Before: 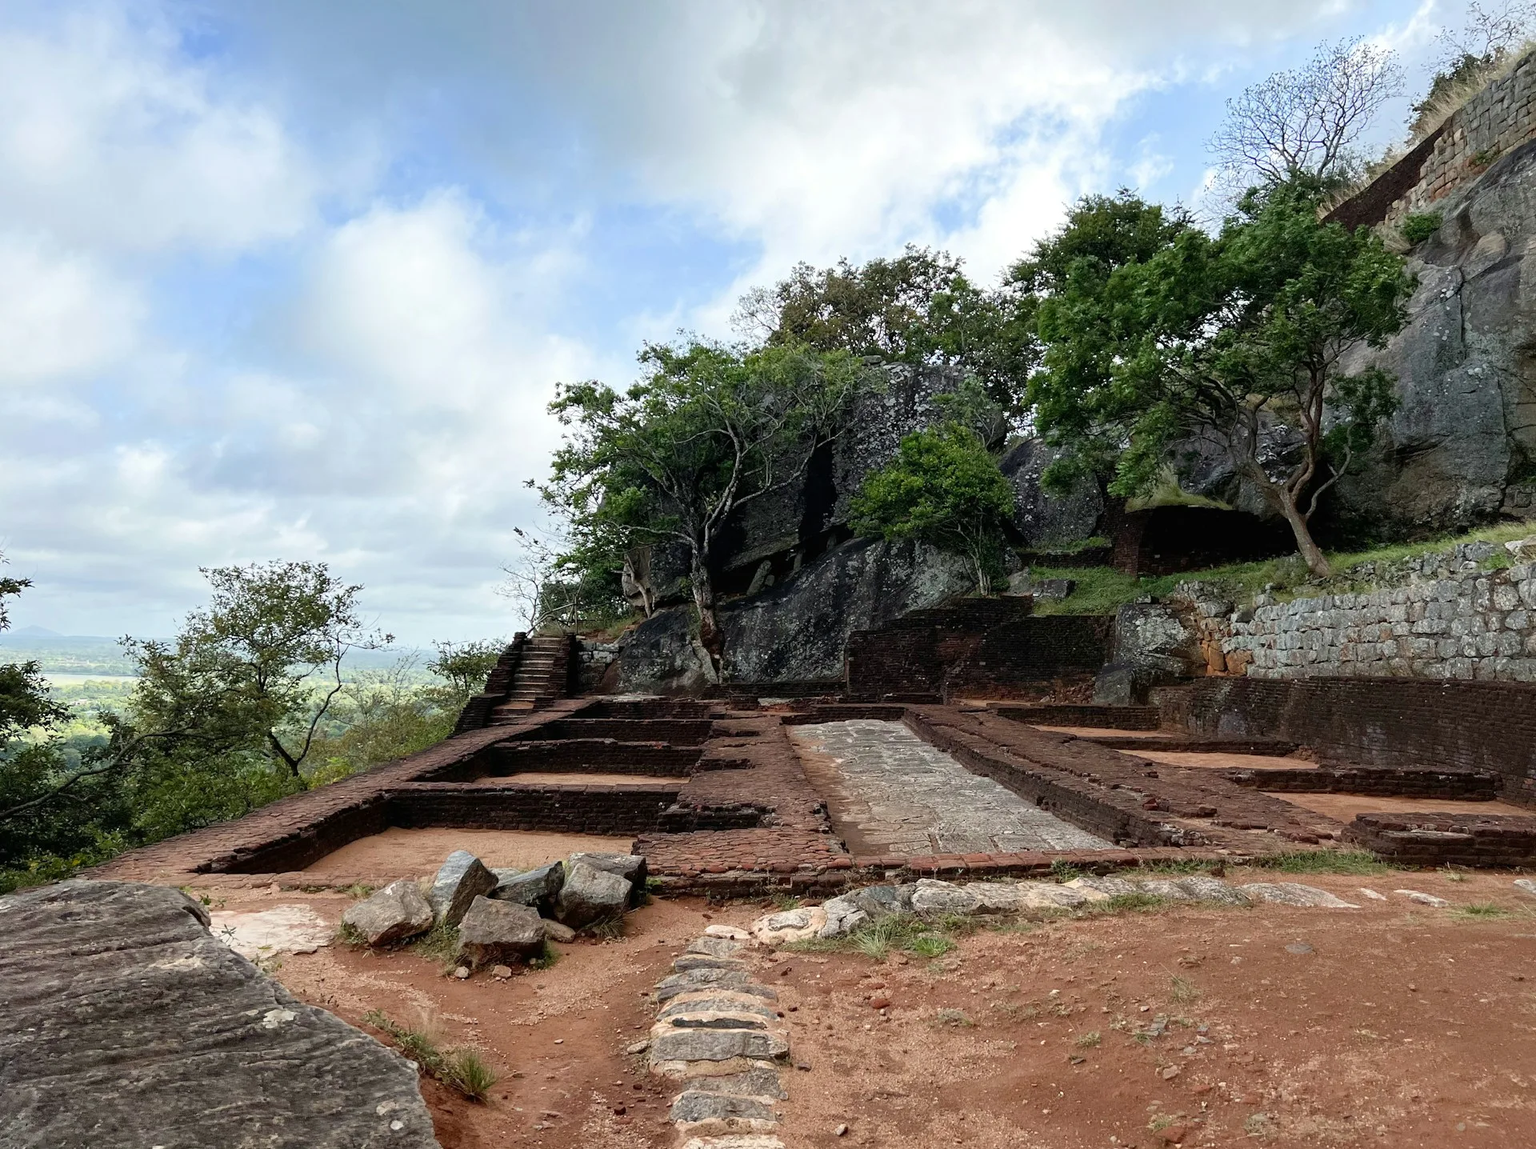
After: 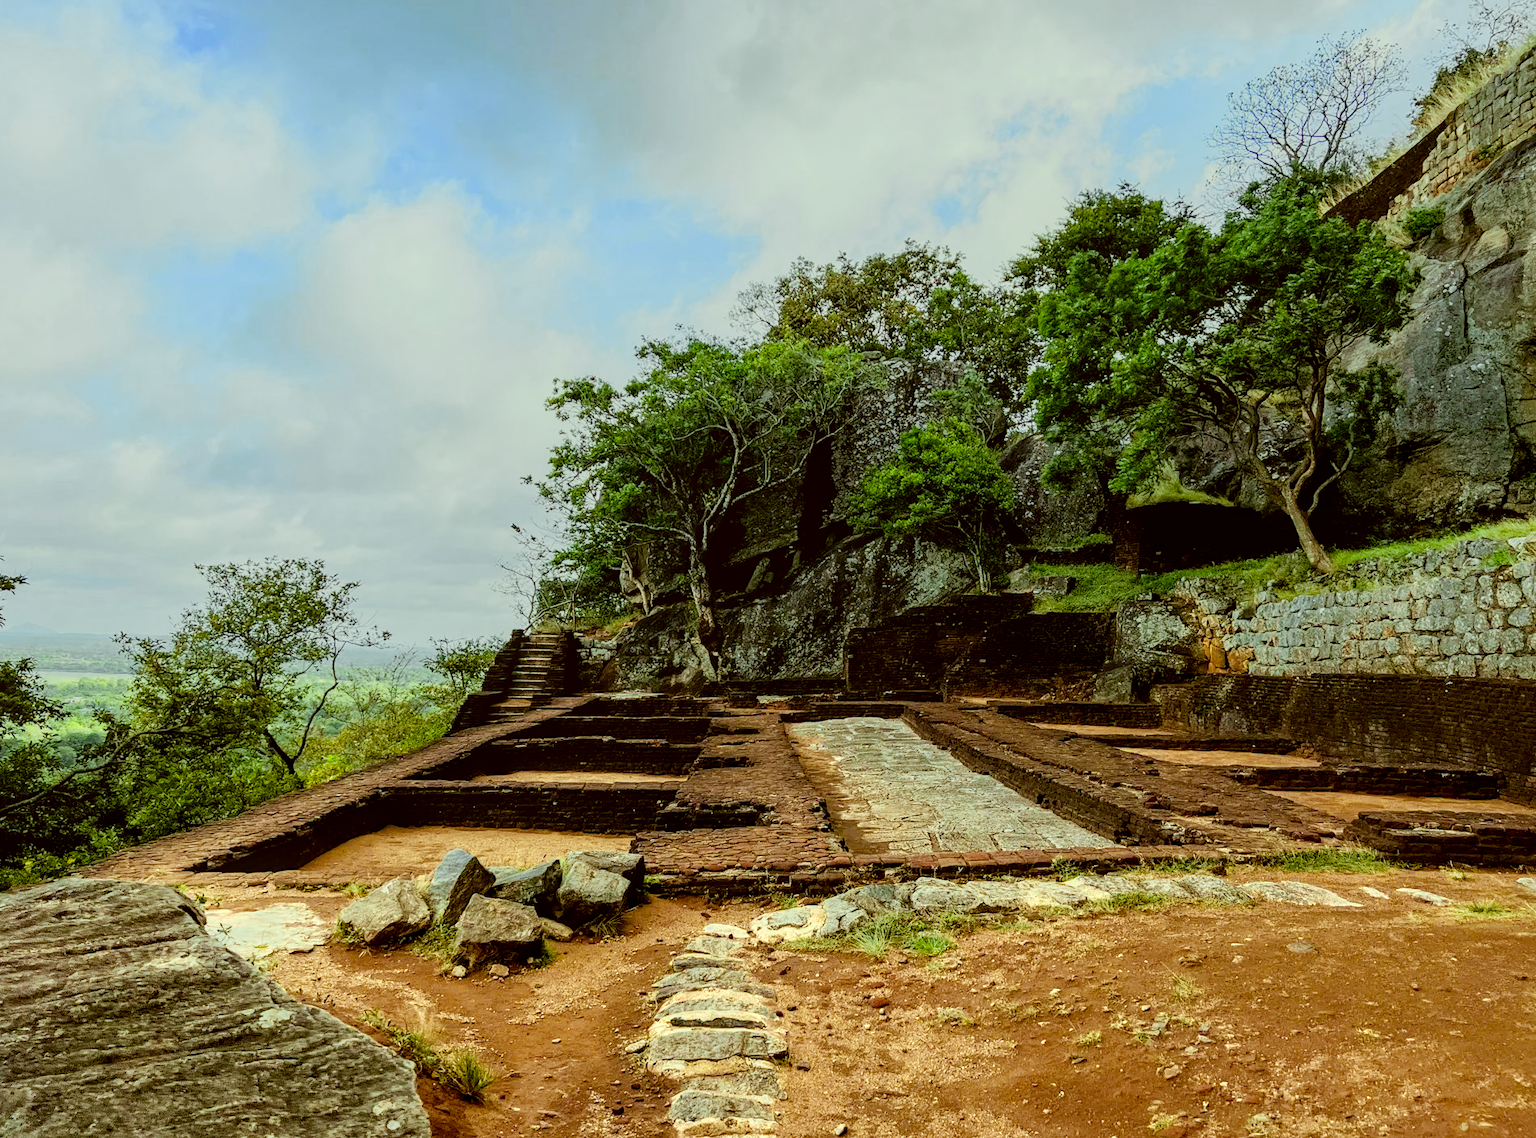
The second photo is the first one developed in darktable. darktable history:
crop: left 0.411%, top 0.558%, right 0.147%, bottom 0.859%
color correction: highlights a* -1.23, highlights b* 10.18, shadows a* 0.61, shadows b* 19.57
filmic rgb: black relative exposure -7.65 EV, white relative exposure 4.56 EV, hardness 3.61
color zones: curves: ch0 [(0, 0.485) (0.178, 0.476) (0.261, 0.623) (0.411, 0.403) (0.708, 0.603) (0.934, 0.412)]; ch1 [(0.003, 0.485) (0.149, 0.496) (0.229, 0.584) (0.326, 0.551) (0.484, 0.262) (0.757, 0.643)]
haze removal: compatibility mode true, adaptive false
local contrast: on, module defaults
color balance rgb: power › hue 309.42°, highlights gain › luminance 15.167%, highlights gain › chroma 3.998%, highlights gain › hue 211.52°, perceptual saturation grading › global saturation 0.583%, perceptual brilliance grading › highlights 8.012%, perceptual brilliance grading › mid-tones 2.935%, perceptual brilliance grading › shadows 1.891%, global vibrance 40.074%
